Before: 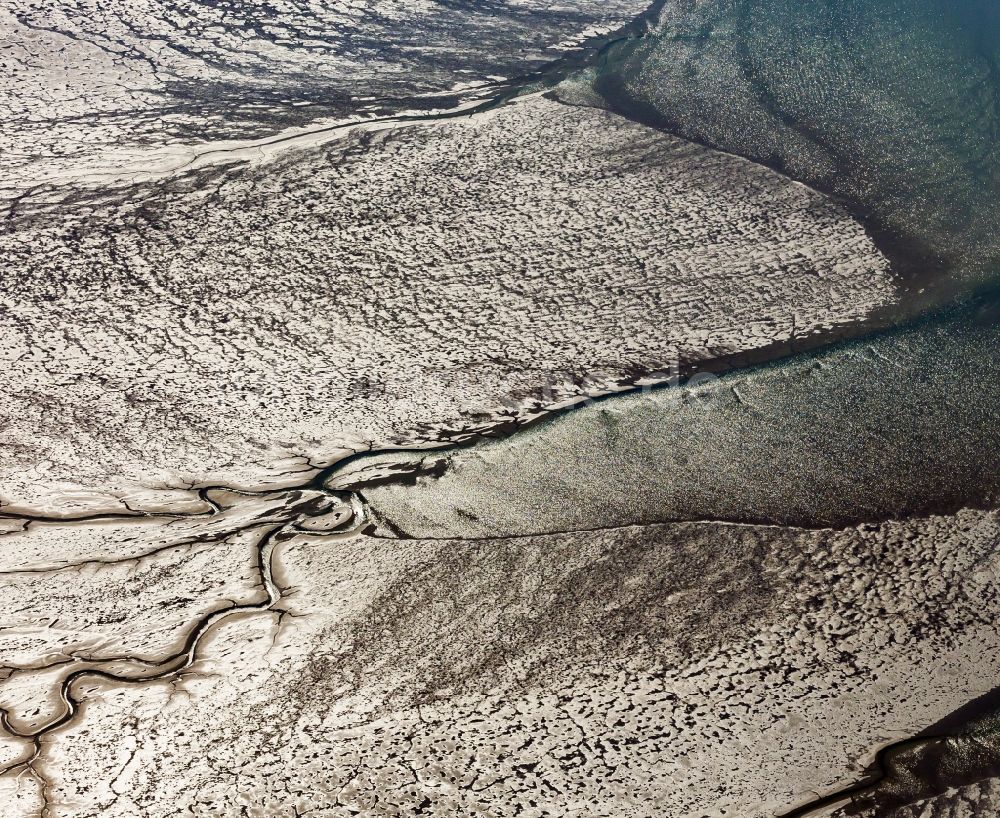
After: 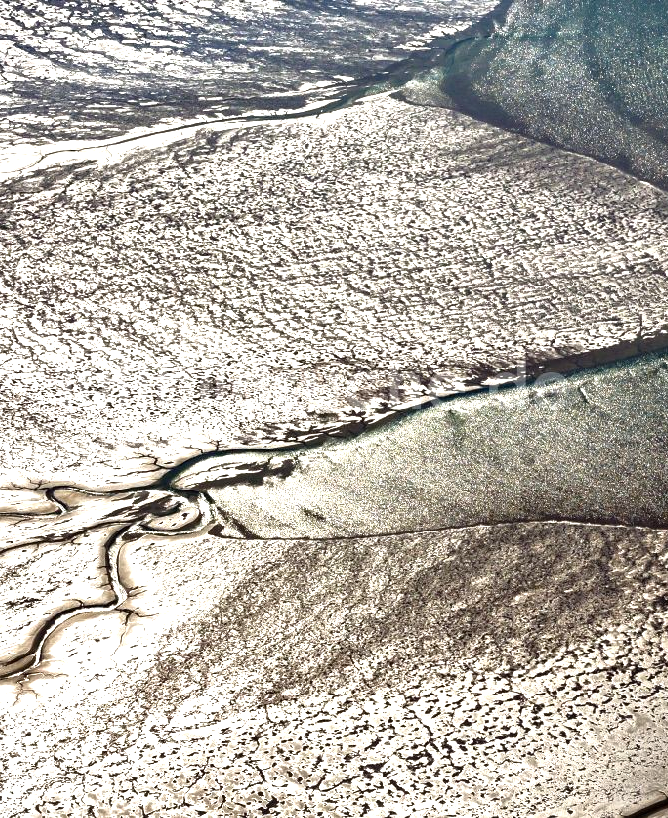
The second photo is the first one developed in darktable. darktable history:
crop: left 15.383%, right 17.786%
exposure: black level correction 0, exposure 1 EV, compensate exposure bias true, compensate highlight preservation false
vignetting: fall-off start 99.74%, brightness -0.593, saturation 0, unbound false
tone equalizer: -8 EV 0 EV, -7 EV 0.001 EV, -6 EV -0.002 EV, -5 EV -0.006 EV, -4 EV -0.08 EV, -3 EV -0.226 EV, -2 EV -0.246 EV, -1 EV 0.095 EV, +0 EV 0.308 EV, edges refinement/feathering 500, mask exposure compensation -1.57 EV, preserve details no
